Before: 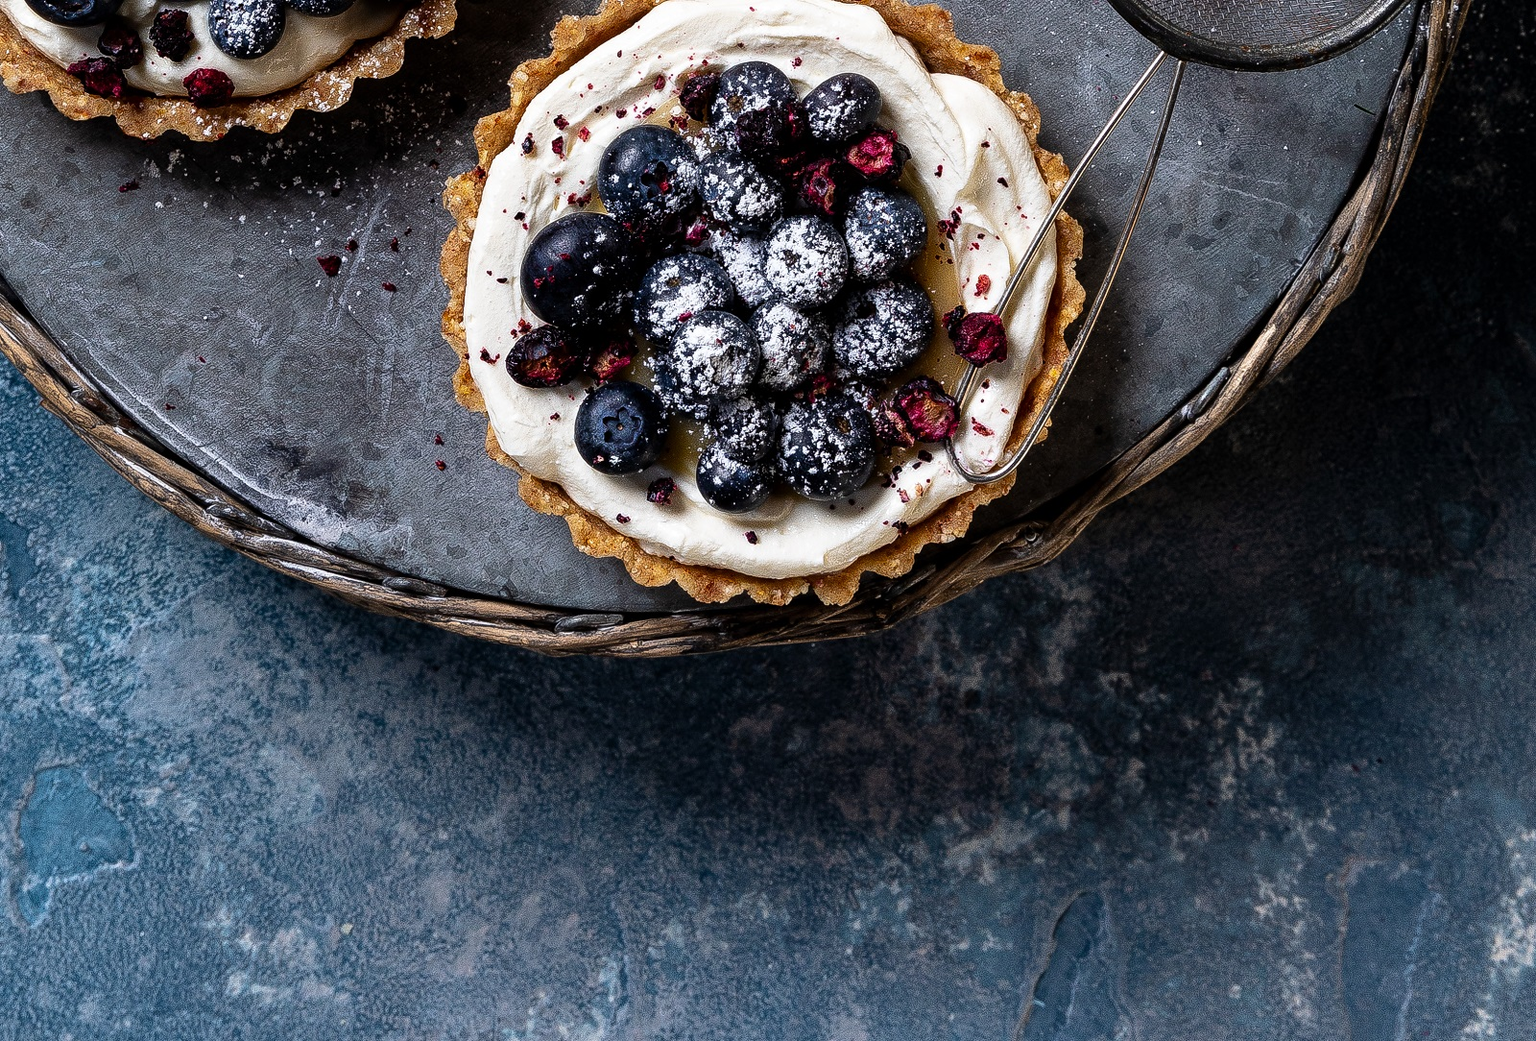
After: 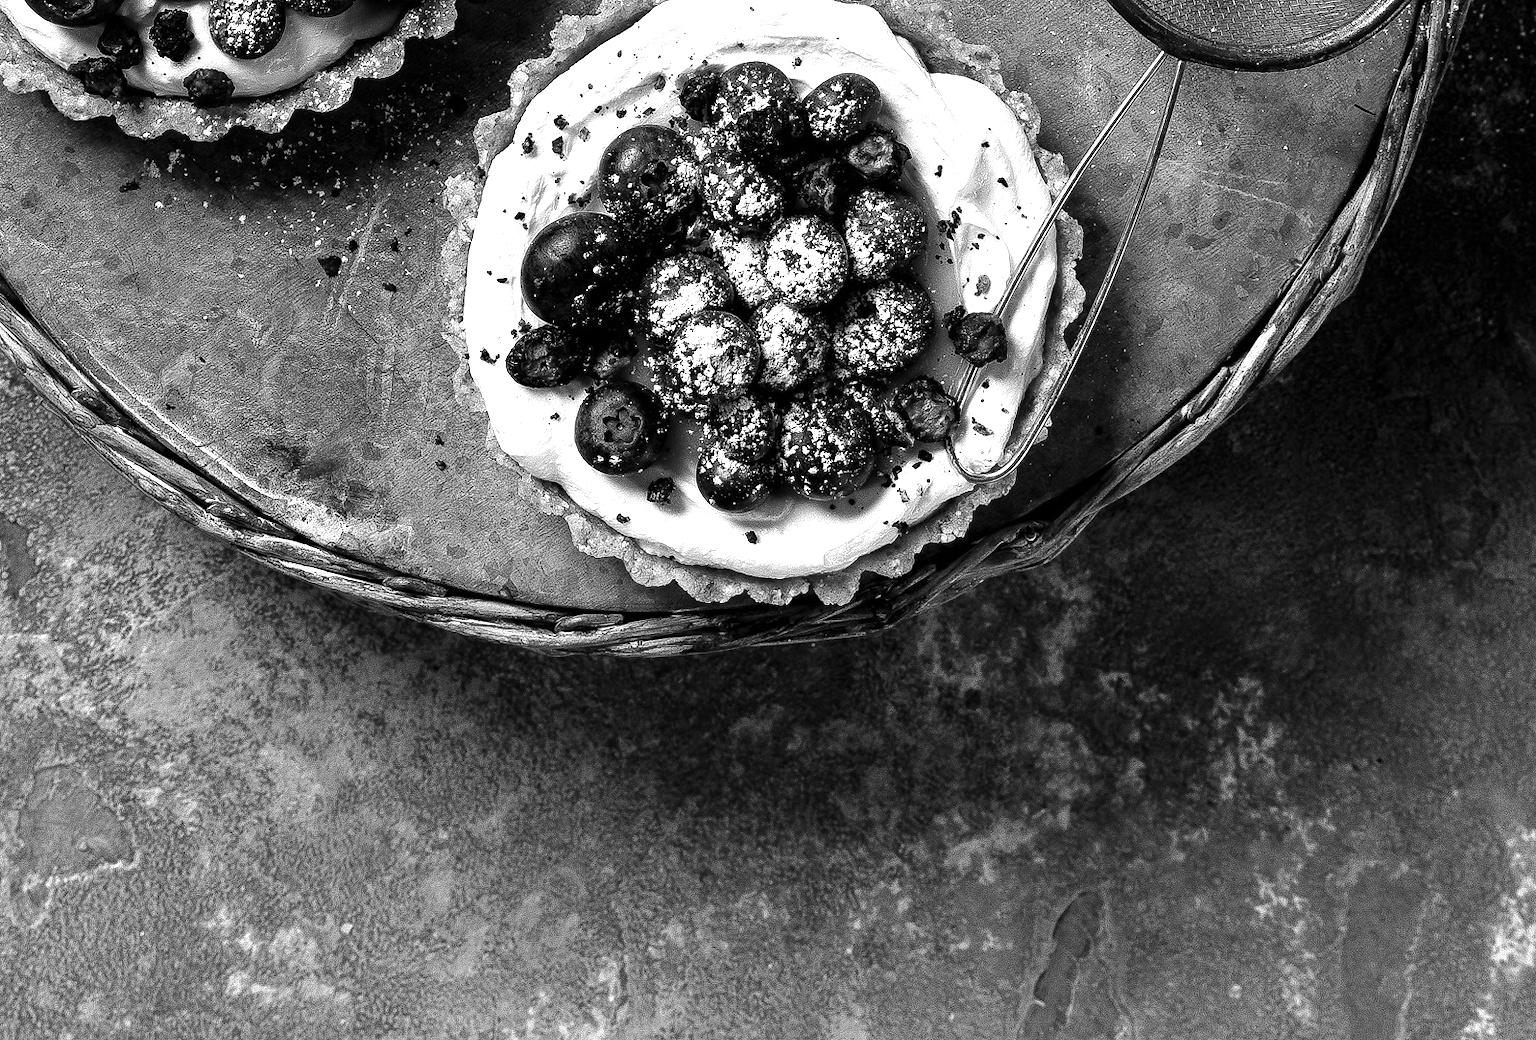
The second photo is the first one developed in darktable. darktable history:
monochrome: size 1
exposure: exposure 0.77 EV, compensate highlight preservation false
